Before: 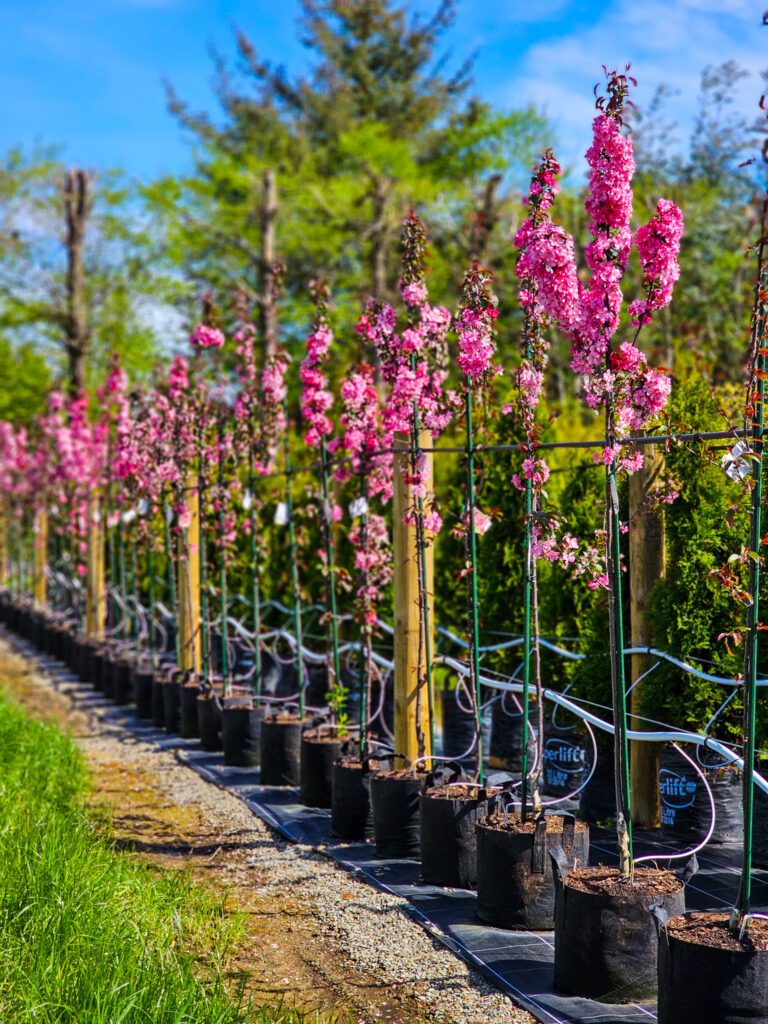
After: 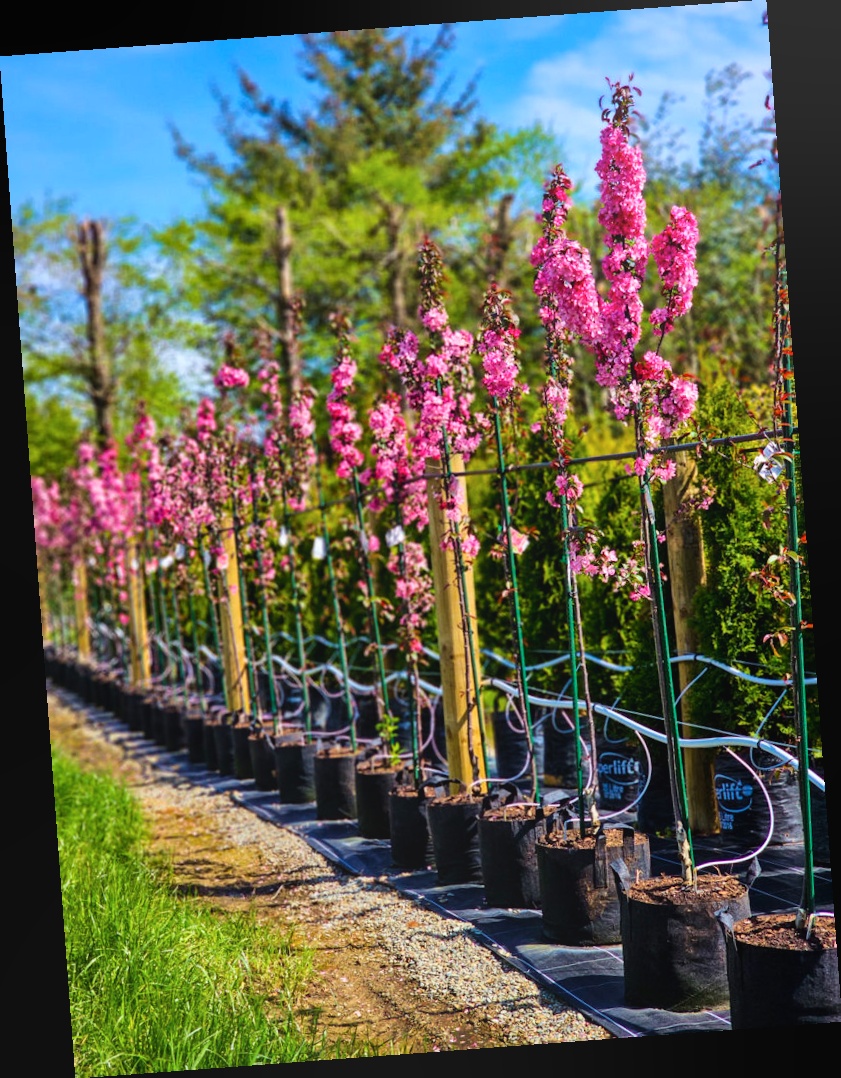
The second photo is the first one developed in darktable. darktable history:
local contrast: mode bilateral grid, contrast 20, coarseness 50, detail 120%, midtone range 0.2
bloom: size 38%, threshold 95%, strength 30%
rotate and perspective: rotation -4.25°, automatic cropping off
shadows and highlights: shadows -30, highlights 30
velvia: on, module defaults
